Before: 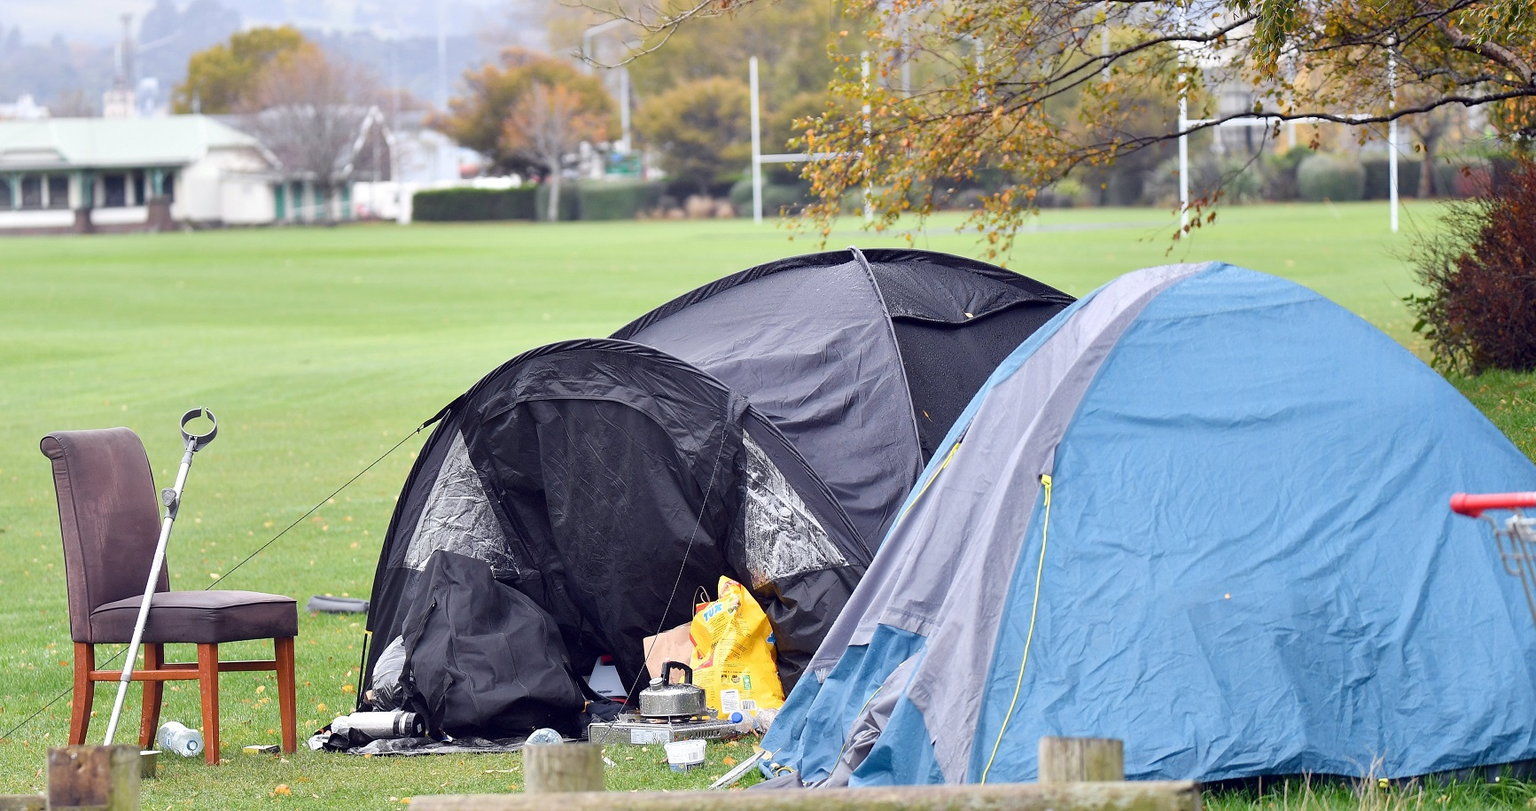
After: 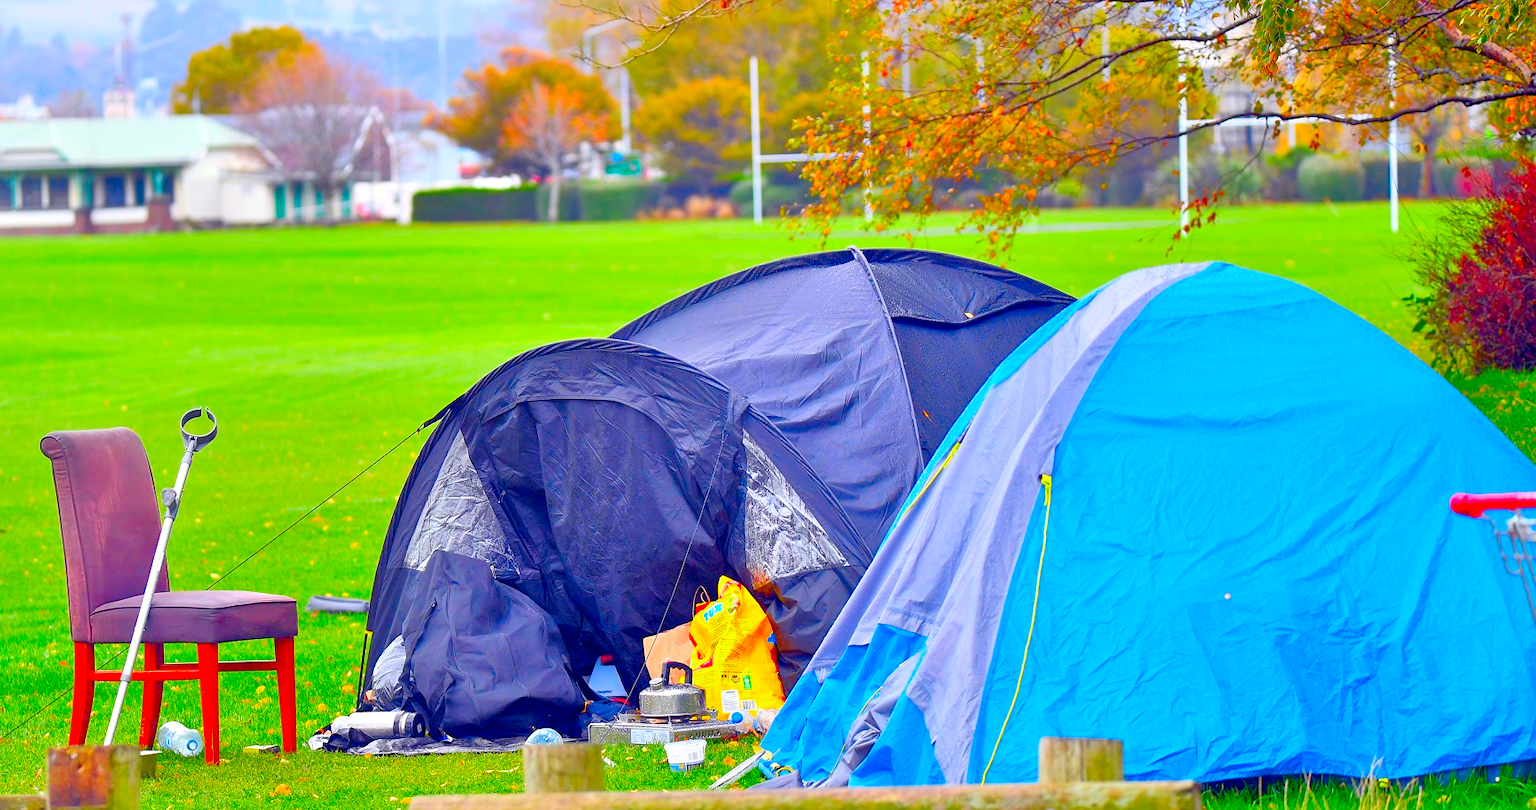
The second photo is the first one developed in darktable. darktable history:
tone equalizer: -7 EV 0.162 EV, -6 EV 0.613 EV, -5 EV 1.19 EV, -4 EV 1.33 EV, -3 EV 1.18 EV, -2 EV 0.6 EV, -1 EV 0.151 EV
color correction: highlights b* 0.025, saturation 2.96
